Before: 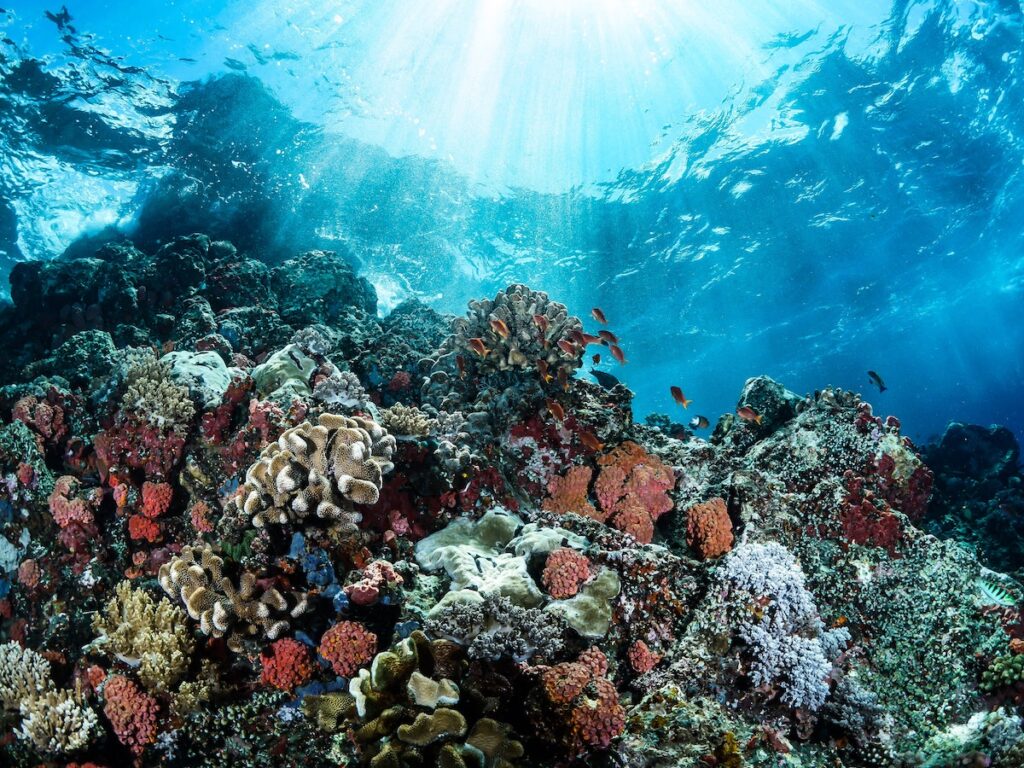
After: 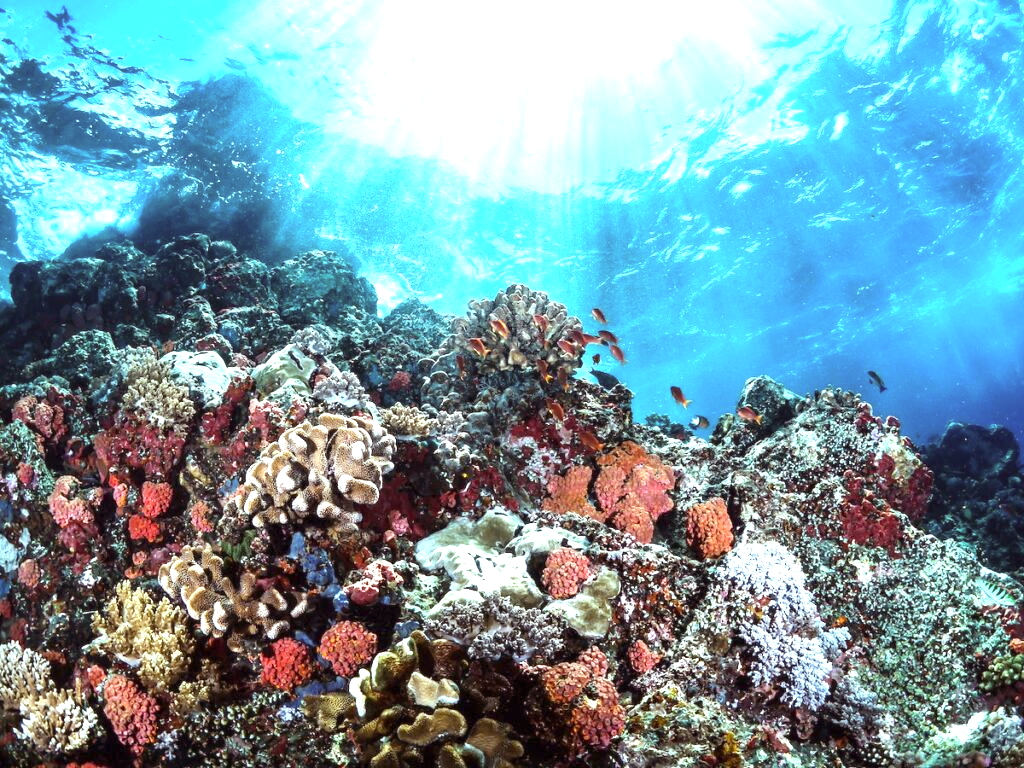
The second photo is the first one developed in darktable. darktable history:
exposure: black level correction 0, exposure 1.1 EV, compensate exposure bias true, compensate highlight preservation false
rgb levels: mode RGB, independent channels, levels [[0, 0.474, 1], [0, 0.5, 1], [0, 0.5, 1]]
